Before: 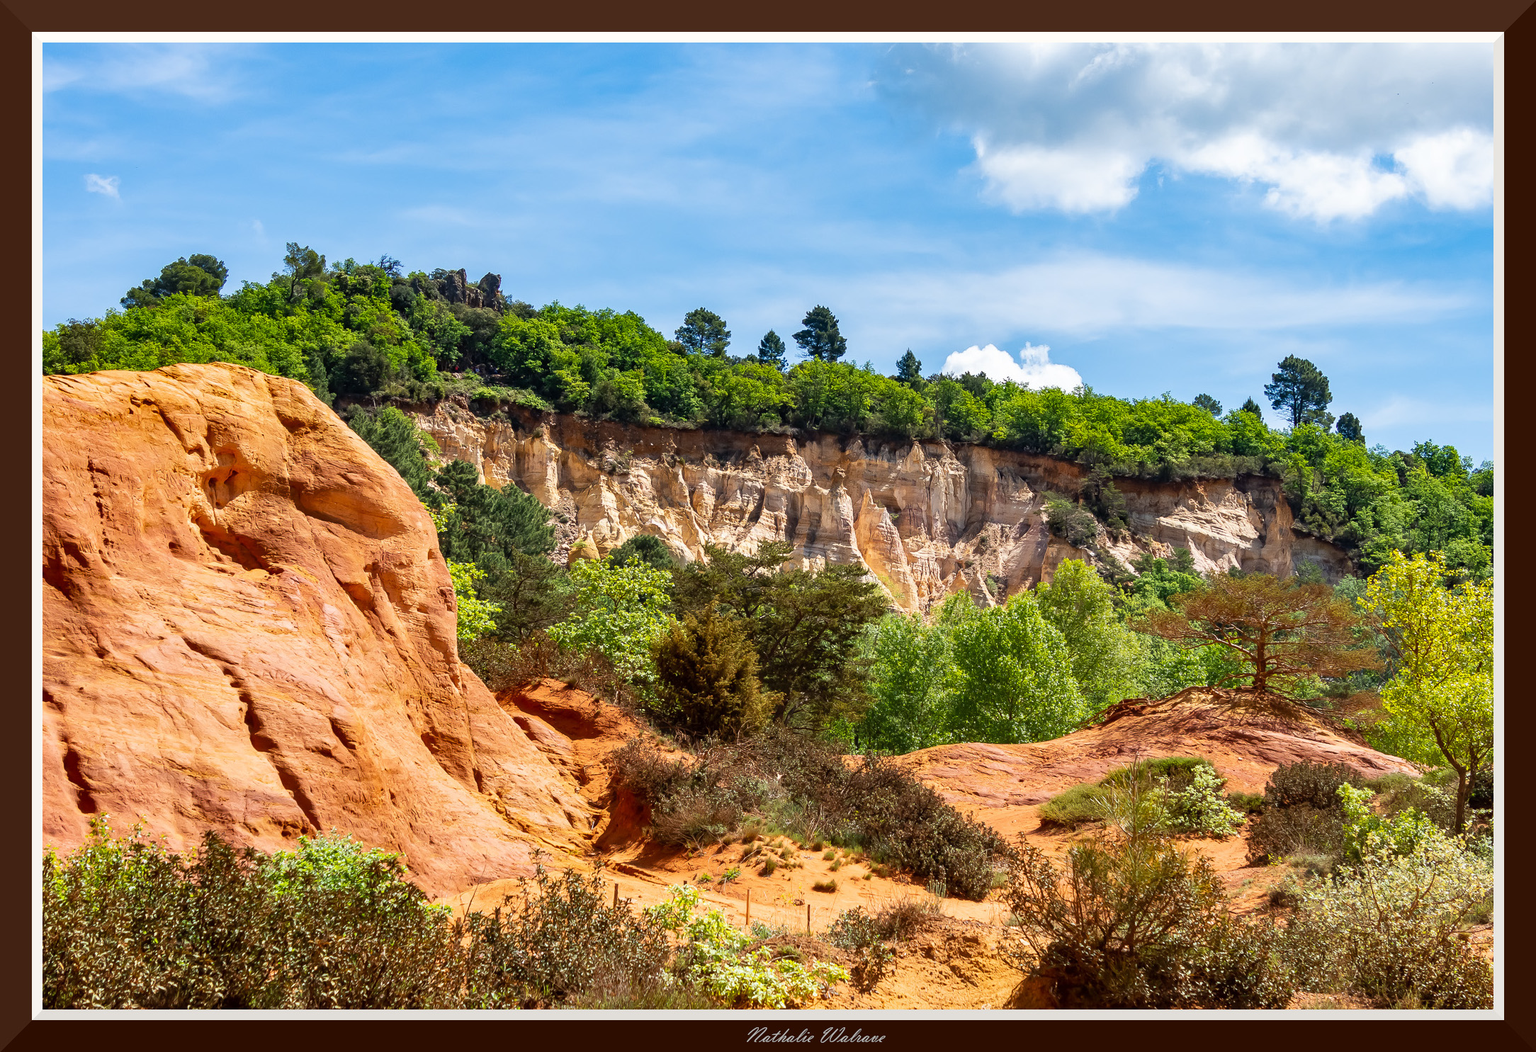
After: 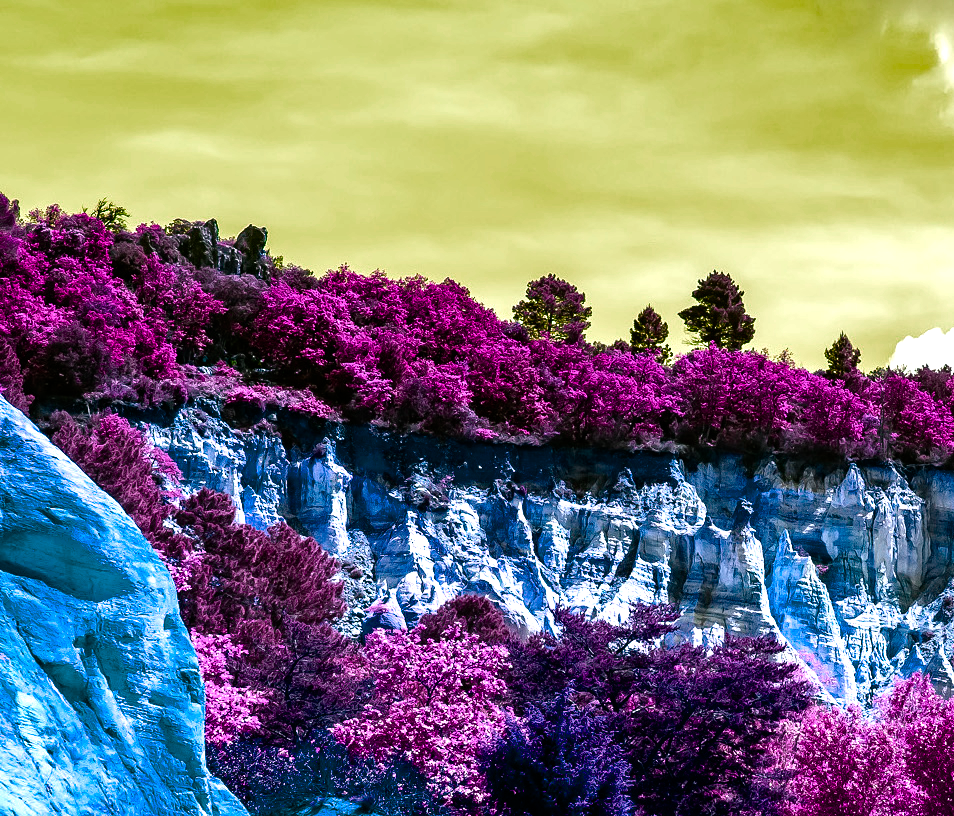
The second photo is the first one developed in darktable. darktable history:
color balance rgb: perceptual saturation grading › global saturation 20%, perceptual saturation grading › highlights 1.864%, perceptual saturation grading › shadows 49.741%, hue shift -148.14°, contrast 35.08%, saturation formula JzAzBz (2021)
crop: left 20.328%, top 10.782%, right 35.64%, bottom 34.23%
